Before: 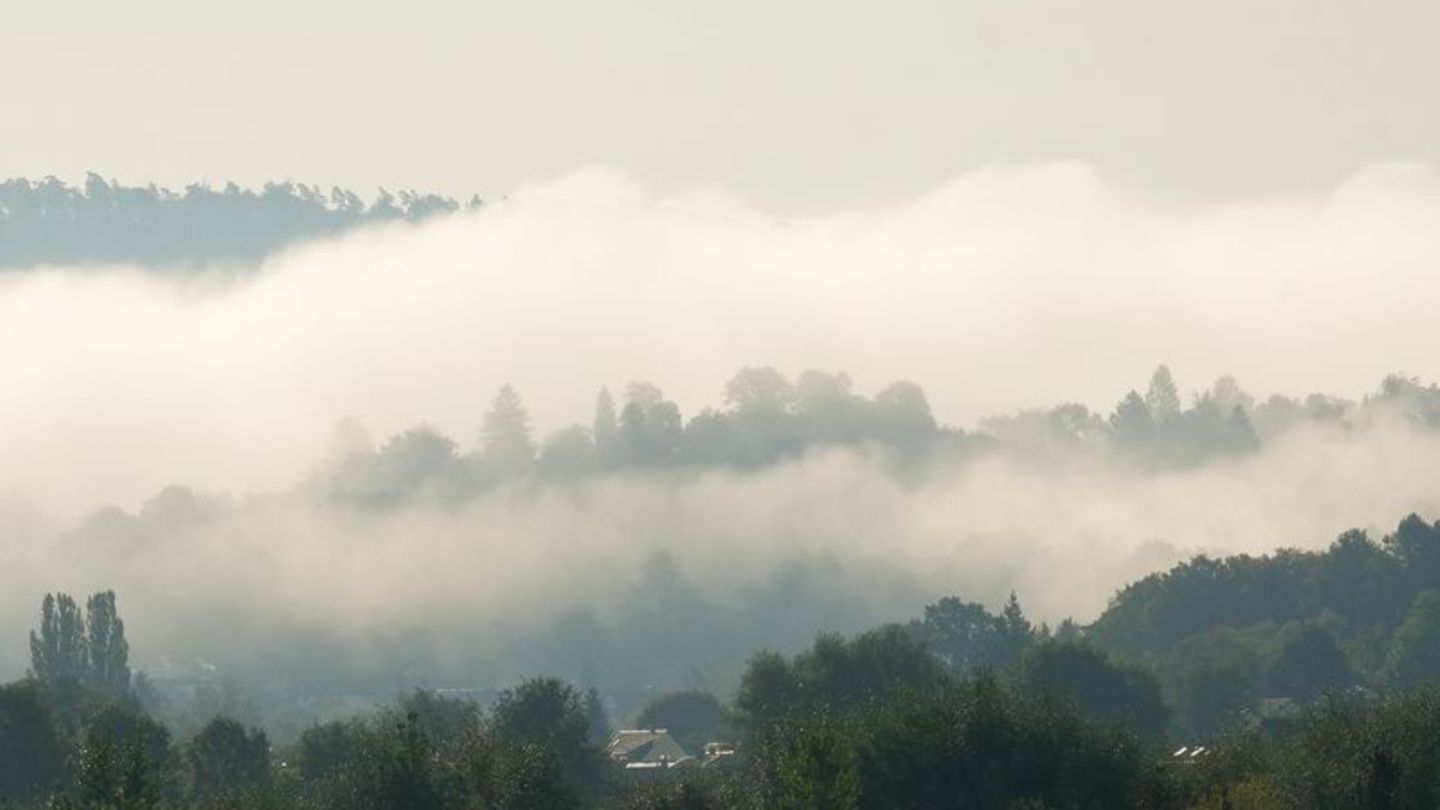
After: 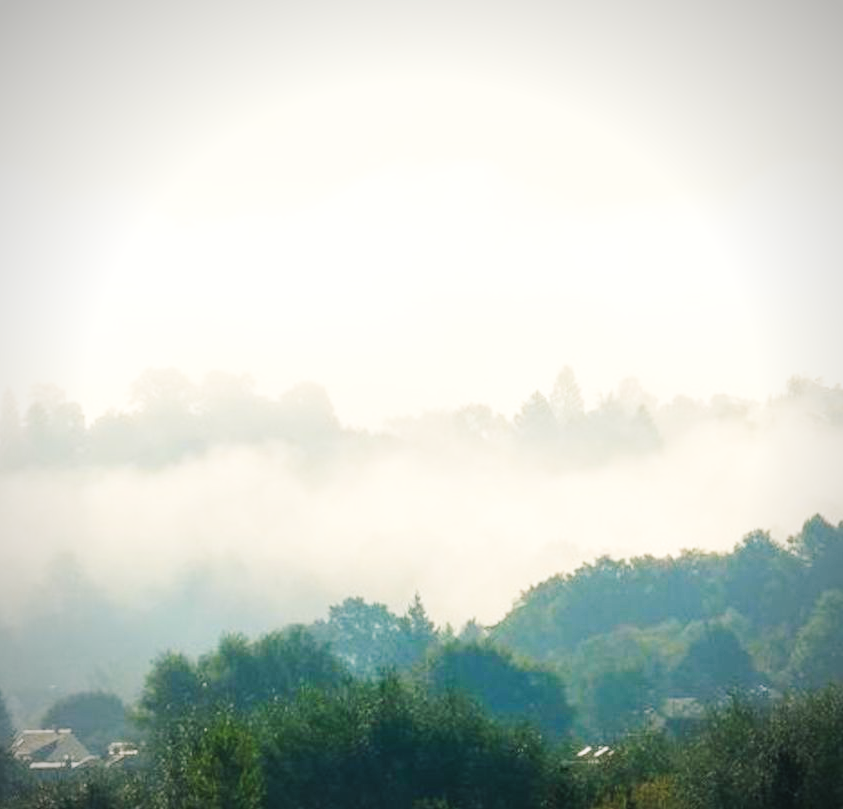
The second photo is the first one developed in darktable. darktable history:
vignetting: fall-off radius 60%, automatic ratio true
crop: left 41.402%
base curve: curves: ch0 [(0, 0.003) (0.001, 0.002) (0.006, 0.004) (0.02, 0.022) (0.048, 0.086) (0.094, 0.234) (0.162, 0.431) (0.258, 0.629) (0.385, 0.8) (0.548, 0.918) (0.751, 0.988) (1, 1)], preserve colors none
color balance rgb: shadows lift › chroma 2%, shadows lift › hue 219.6°, power › hue 313.2°, highlights gain › chroma 3%, highlights gain › hue 75.6°, global offset › luminance 0.5%, perceptual saturation grading › global saturation 15.33%, perceptual saturation grading › highlights -19.33%, perceptual saturation grading › shadows 20%, global vibrance 20%
